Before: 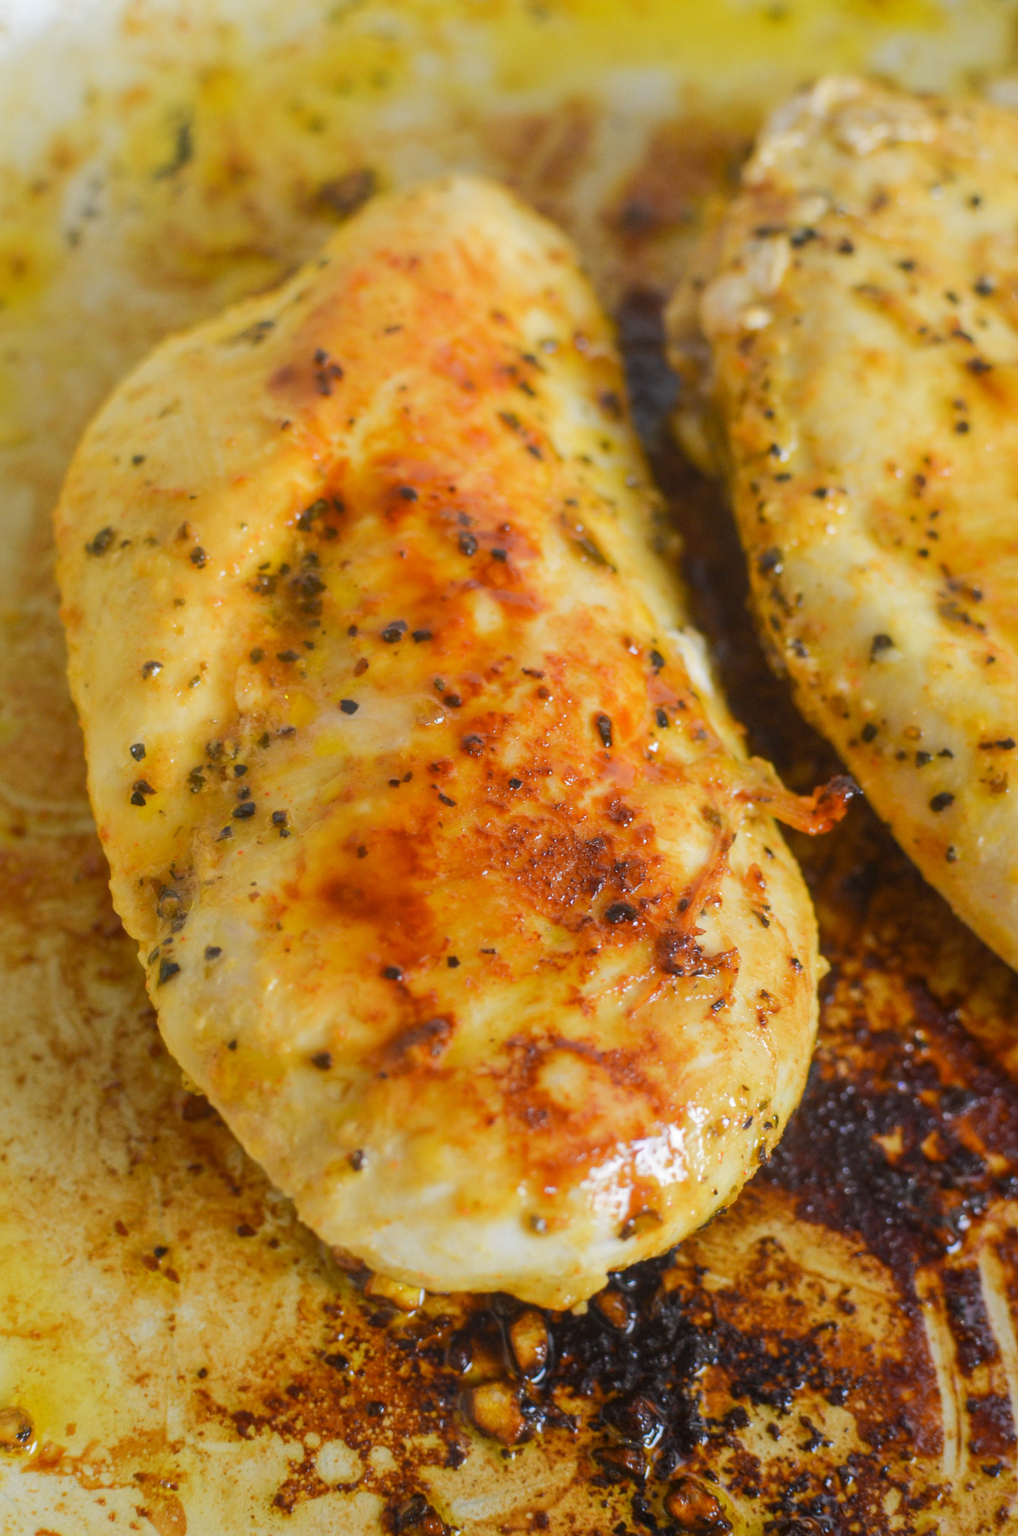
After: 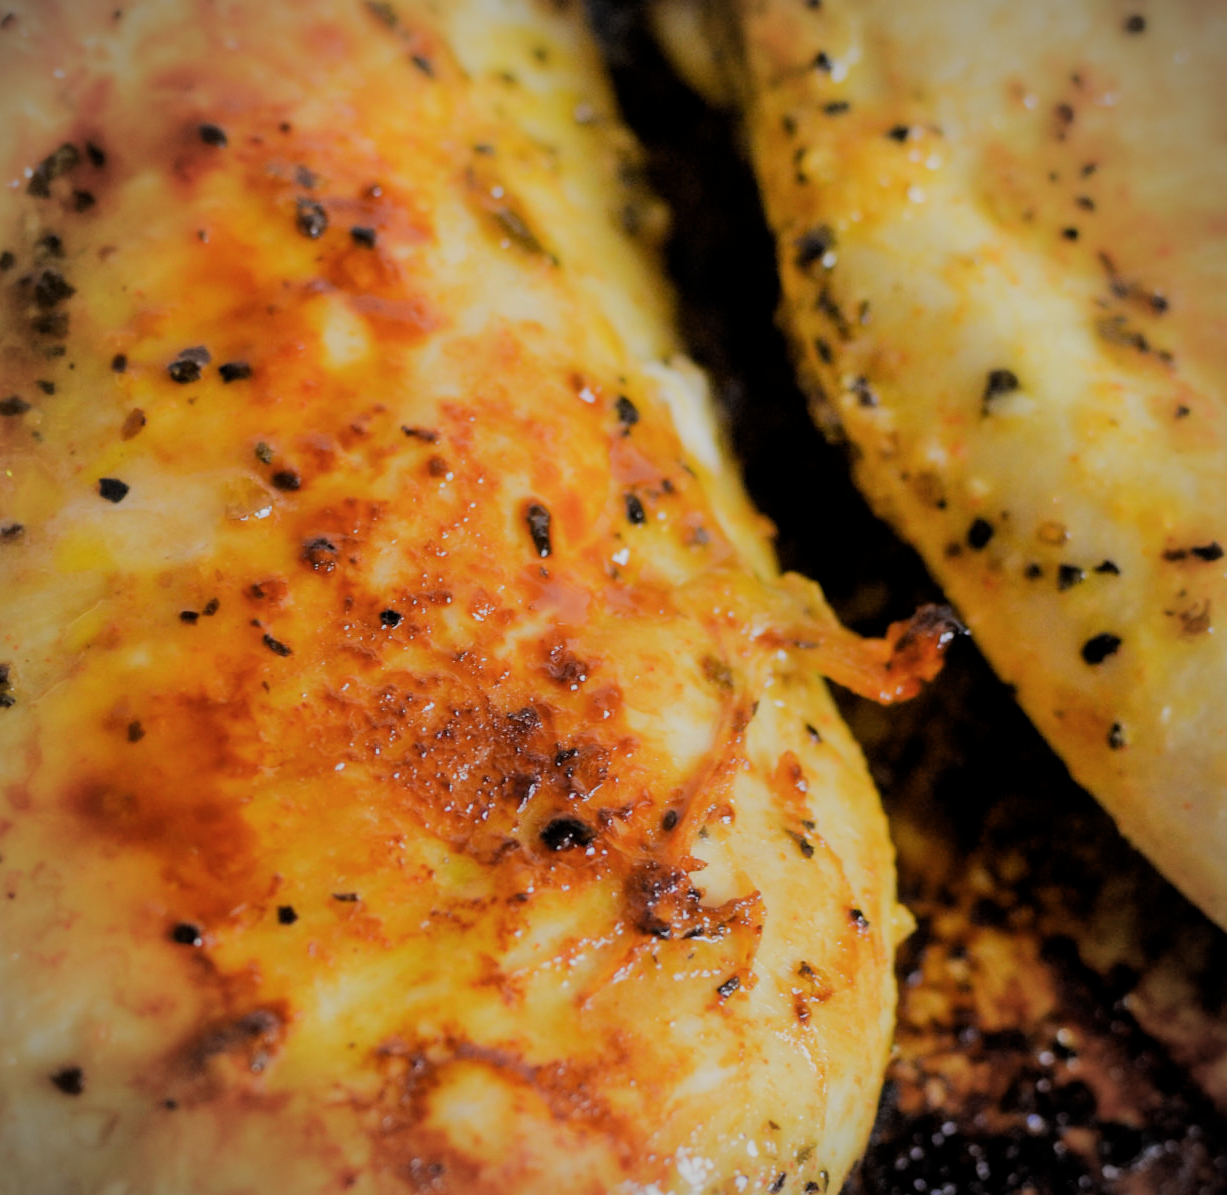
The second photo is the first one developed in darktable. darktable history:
crop and rotate: left 27.622%, top 26.904%, bottom 26.41%
filmic rgb: black relative exposure -2.84 EV, white relative exposure 4.56 EV, hardness 1.71, contrast 1.259
vignetting: fall-off start 86.82%, automatic ratio true, unbound false
color balance rgb: perceptual saturation grading › global saturation 0.096%
